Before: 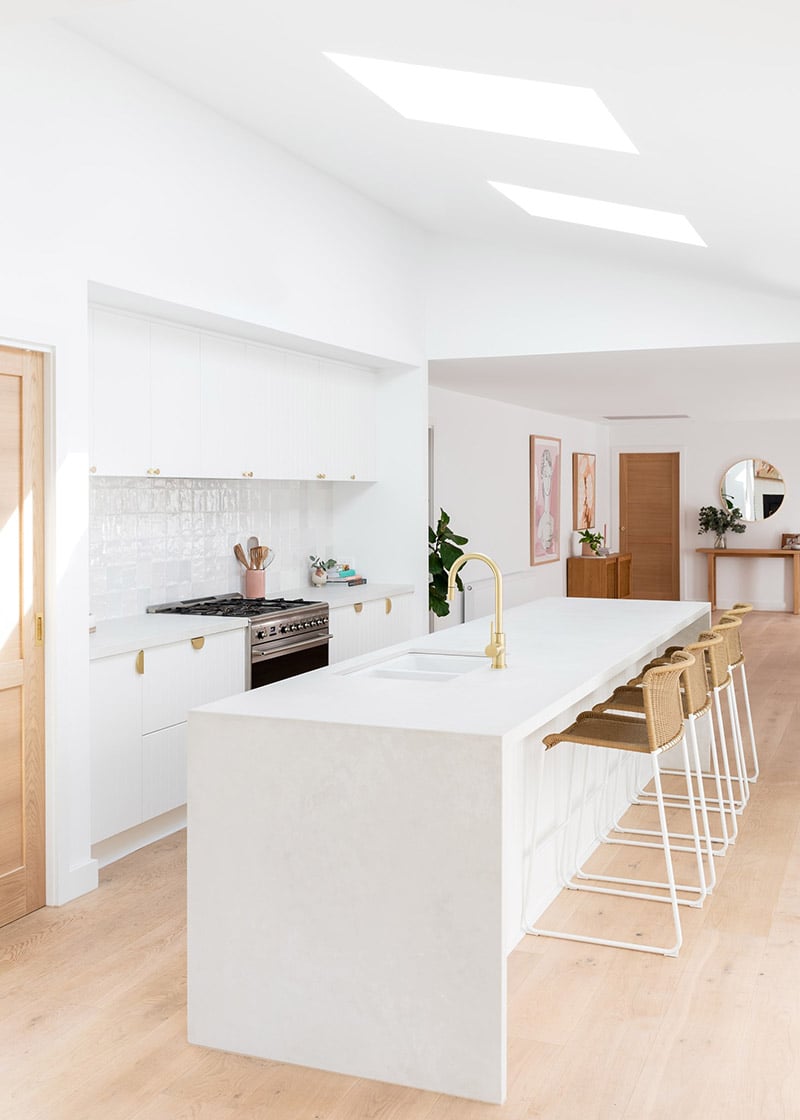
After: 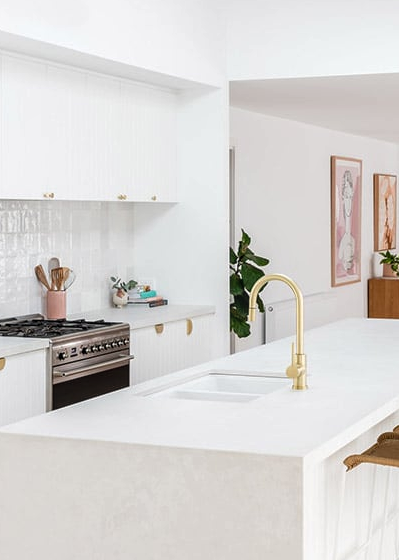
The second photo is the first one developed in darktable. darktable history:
crop: left 25%, top 25%, right 25%, bottom 25%
local contrast: on, module defaults
